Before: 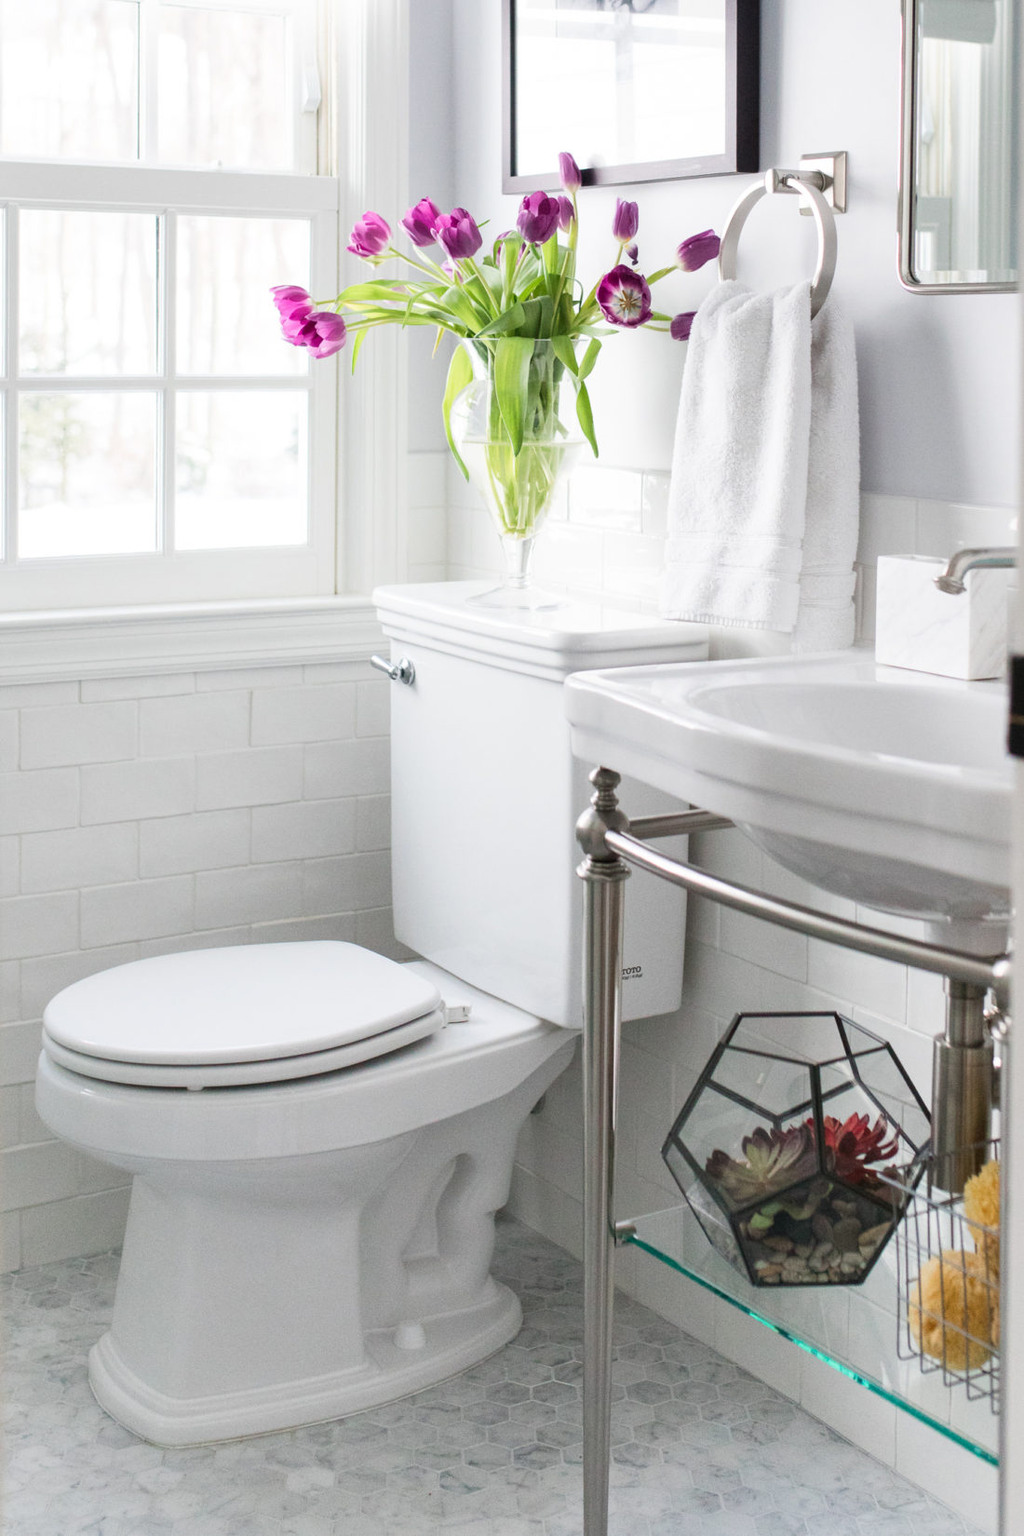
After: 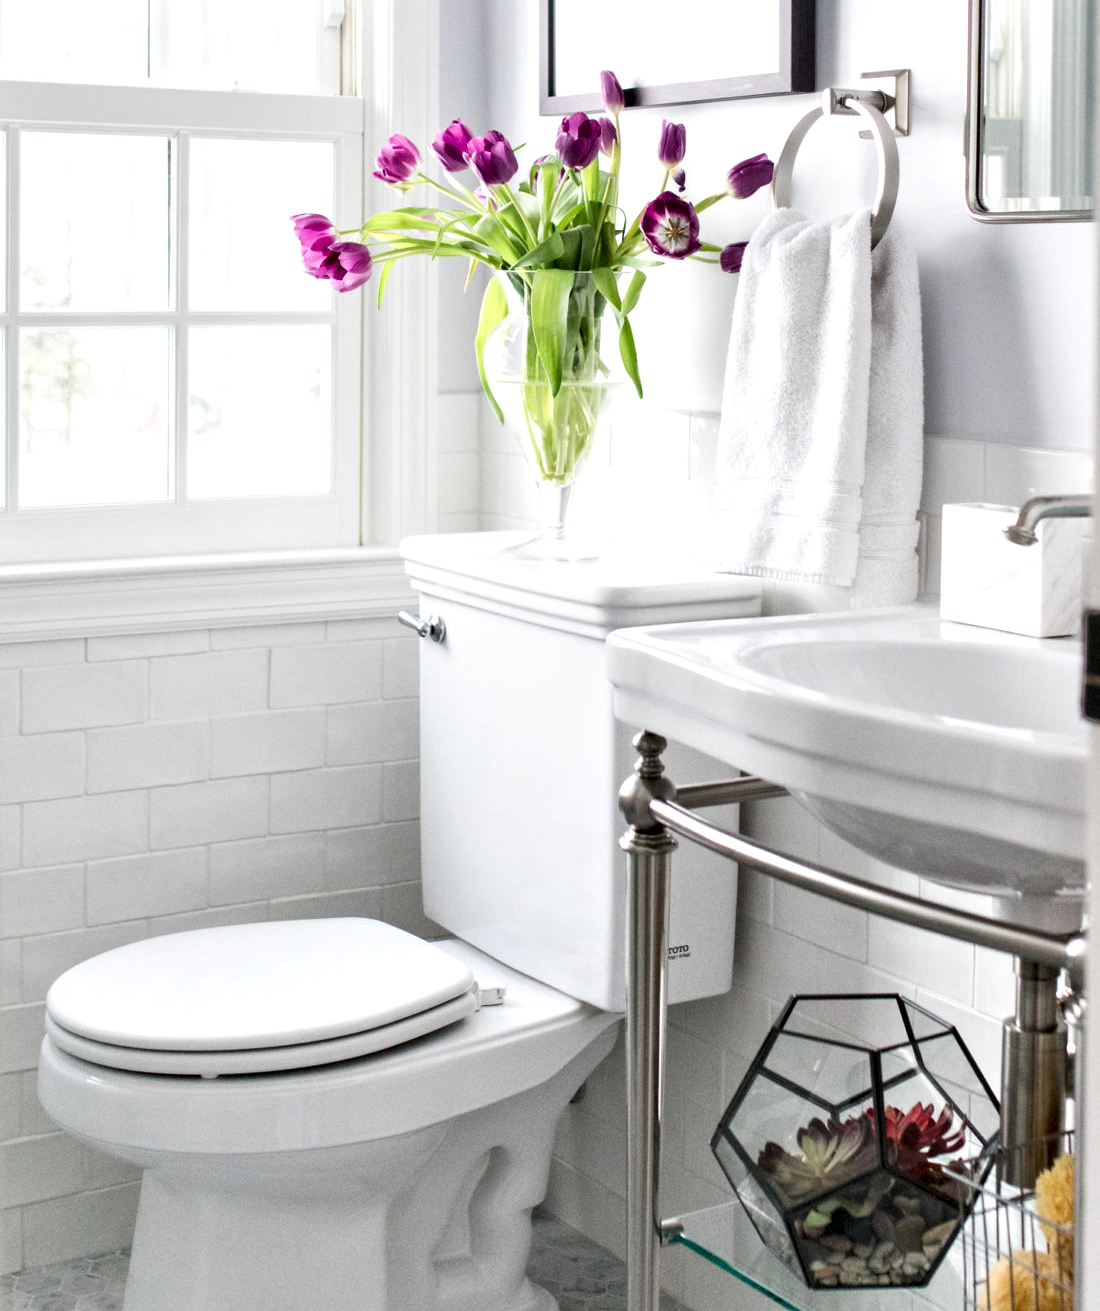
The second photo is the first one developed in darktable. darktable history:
crop and rotate: top 5.669%, bottom 14.825%
contrast equalizer: y [[0.545, 0.572, 0.59, 0.59, 0.571, 0.545], [0.5 ×6], [0.5 ×6], [0 ×6], [0 ×6]]
exposure: black level correction 0.001, exposure 0.137 EV, compensate highlight preservation false
